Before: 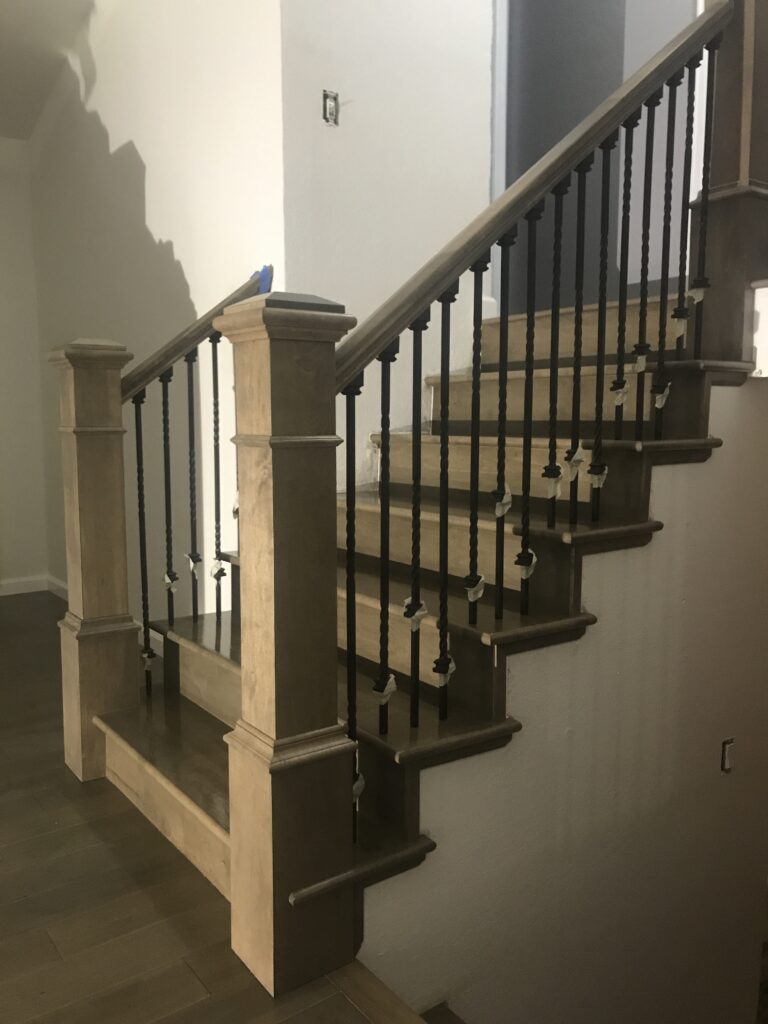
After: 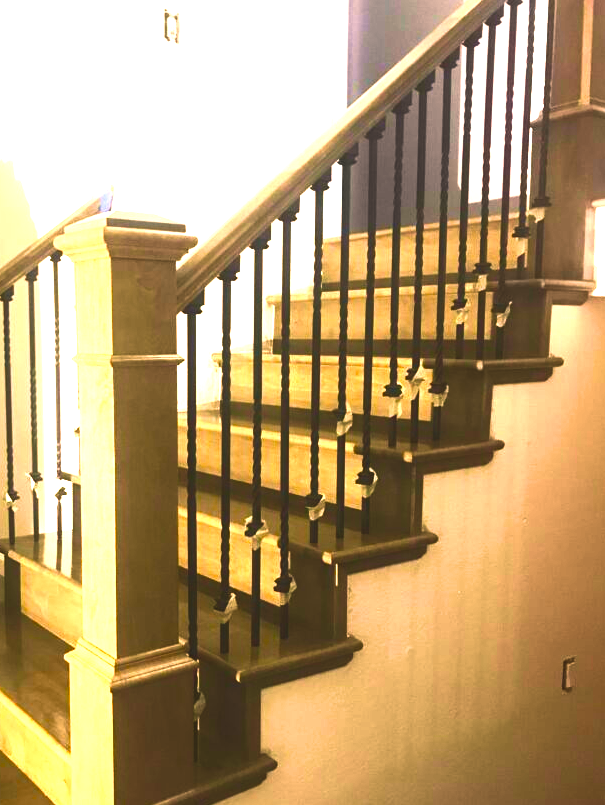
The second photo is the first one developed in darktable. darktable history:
levels: levels [0, 0.352, 0.703]
velvia: strength 45%
color balance rgb: shadows lift › chroma 2%, shadows lift › hue 247.2°, power › chroma 0.3%, power › hue 25.2°, highlights gain › chroma 3%, highlights gain › hue 60°, global offset › luminance 0.75%, perceptual saturation grading › global saturation 20%, perceptual saturation grading › highlights -20%, perceptual saturation grading › shadows 30%, global vibrance 20%
contrast brightness saturation: contrast 0.2, brightness 0.16, saturation 0.22
color correction: highlights a* 7.34, highlights b* 4.37
exposure: exposure 0.2 EV, compensate highlight preservation false
tone equalizer: -8 EV -0.417 EV, -7 EV -0.389 EV, -6 EV -0.333 EV, -5 EV -0.222 EV, -3 EV 0.222 EV, -2 EV 0.333 EV, -1 EV 0.389 EV, +0 EV 0.417 EV, edges refinement/feathering 500, mask exposure compensation -1.57 EV, preserve details no
crop and rotate: left 20.74%, top 7.912%, right 0.375%, bottom 13.378%
